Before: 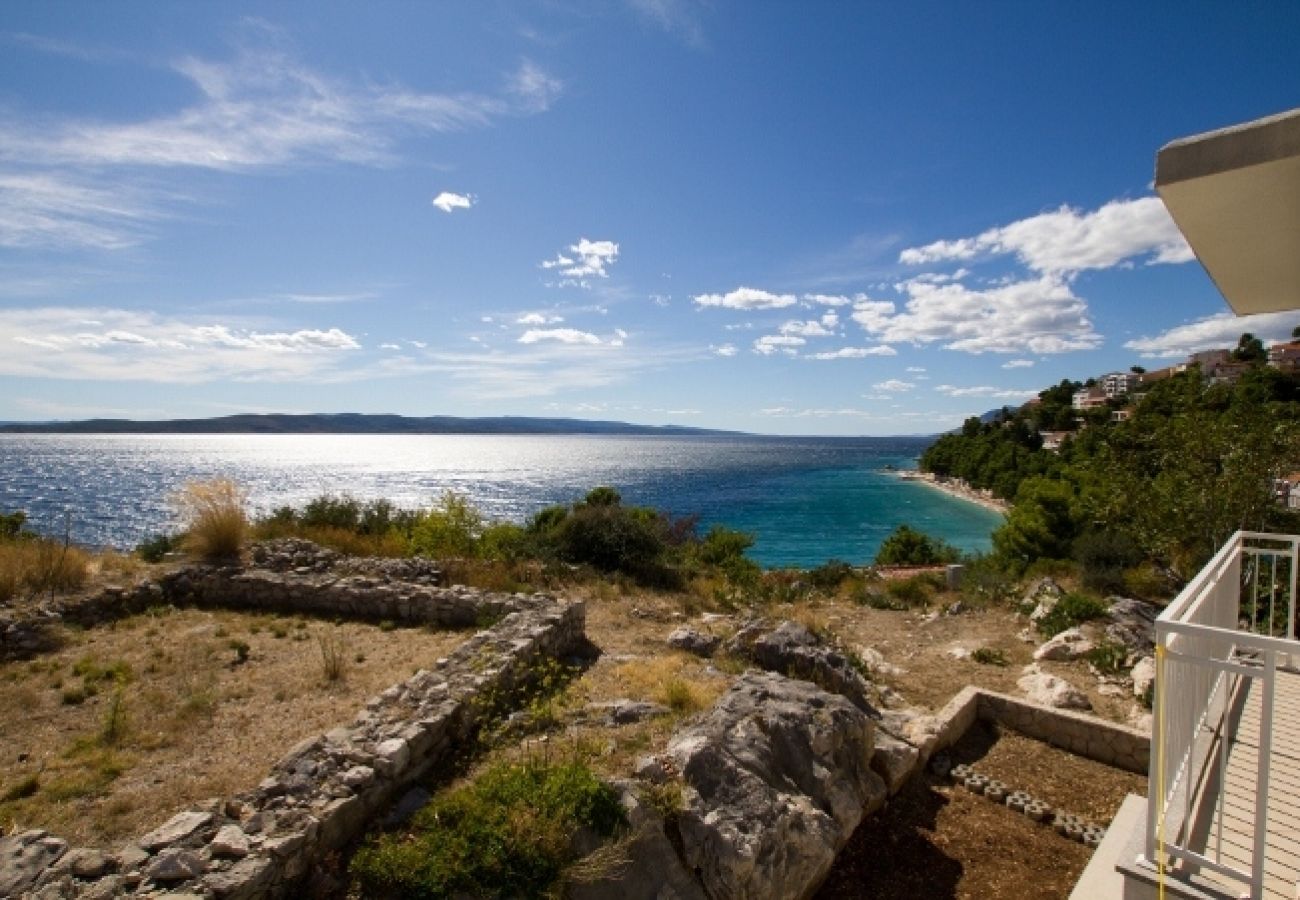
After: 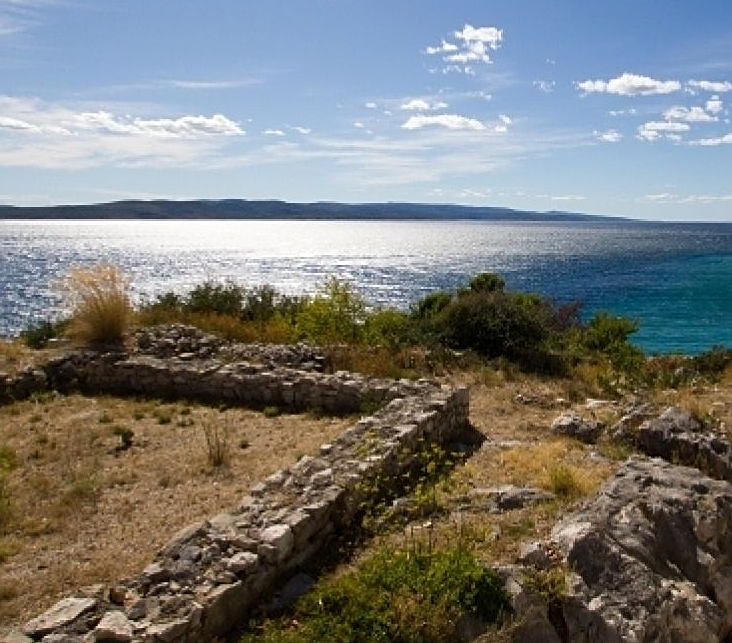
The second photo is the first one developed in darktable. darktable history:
sharpen: on, module defaults
crop: left 8.966%, top 23.852%, right 34.699%, bottom 4.703%
